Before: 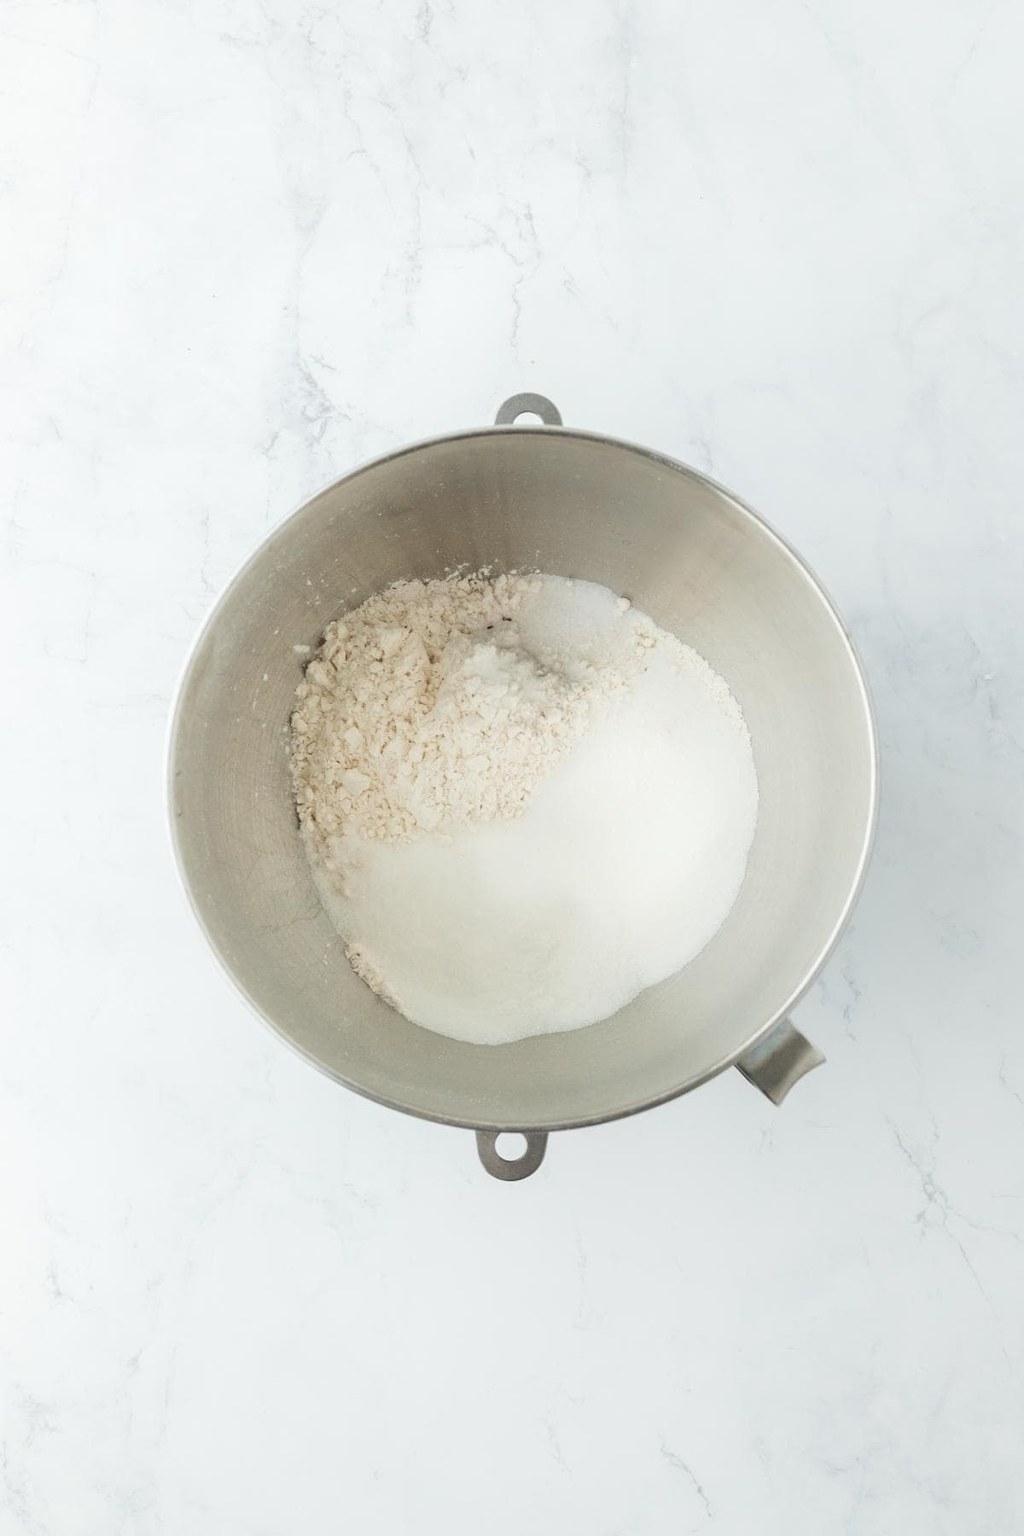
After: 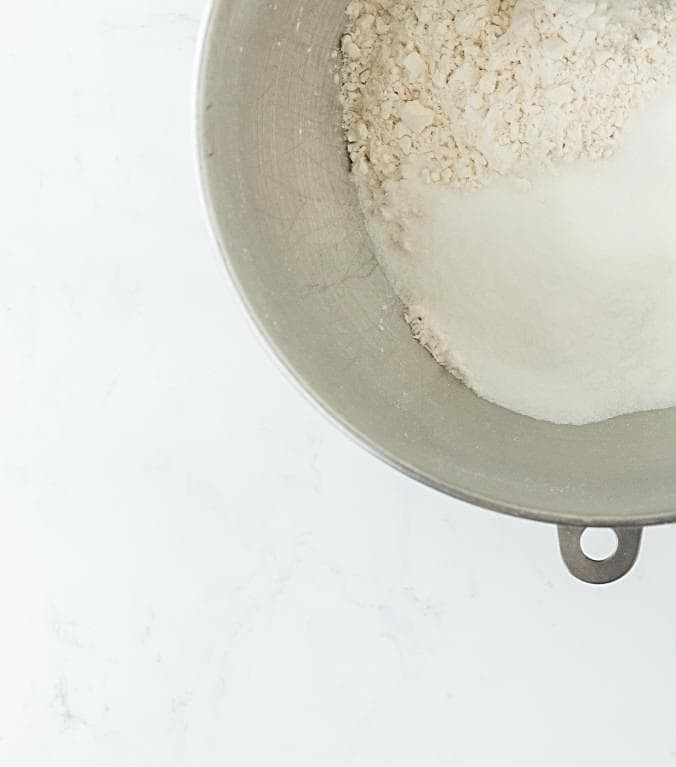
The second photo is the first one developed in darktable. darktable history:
tone equalizer: on, module defaults
sharpen: on, module defaults
crop: top 44.483%, right 43.593%, bottom 12.892%
